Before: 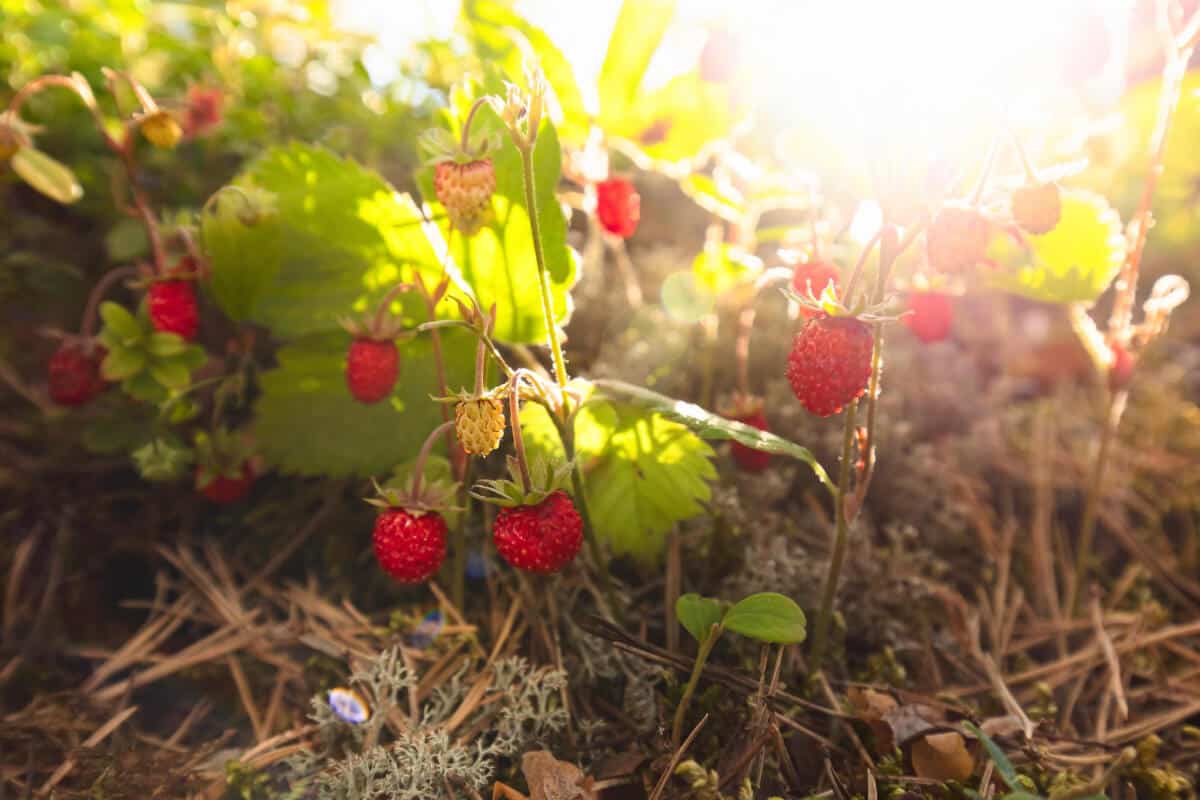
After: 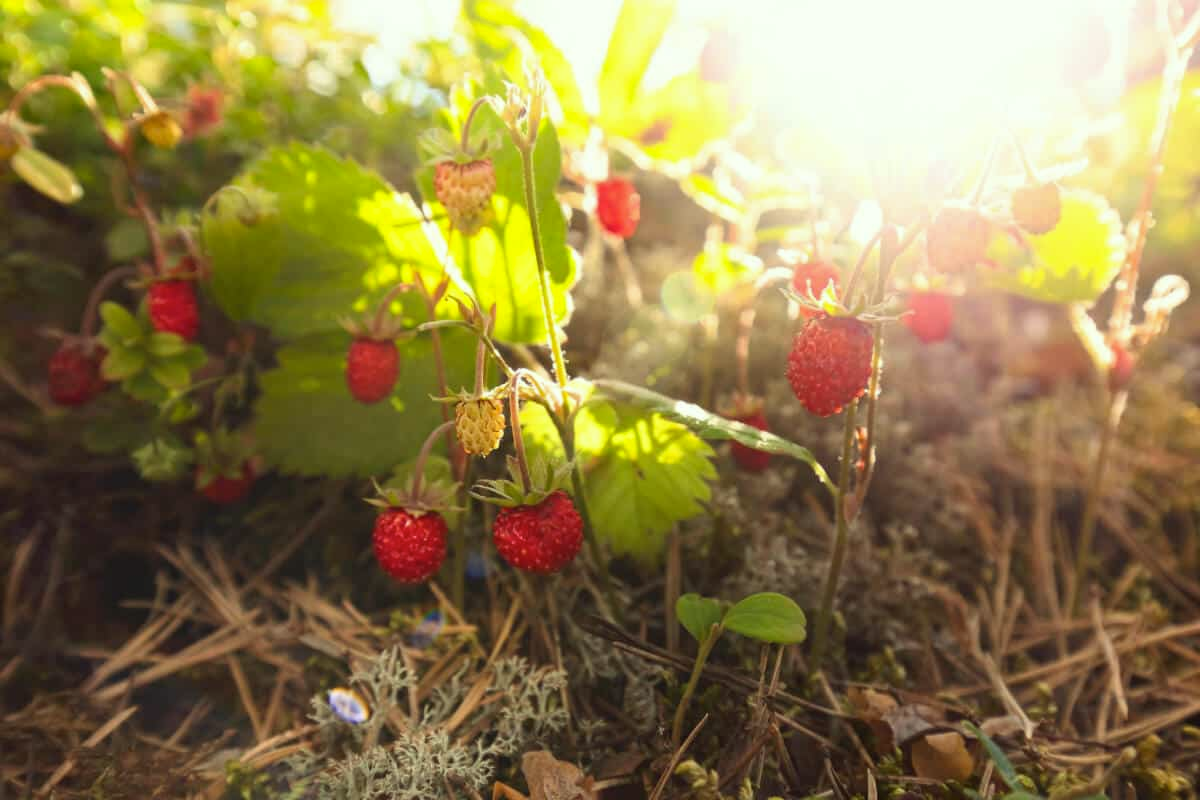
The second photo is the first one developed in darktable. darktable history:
exposure: compensate highlight preservation false
color correction: highlights a* -4.73, highlights b* 5.06, saturation 0.97
